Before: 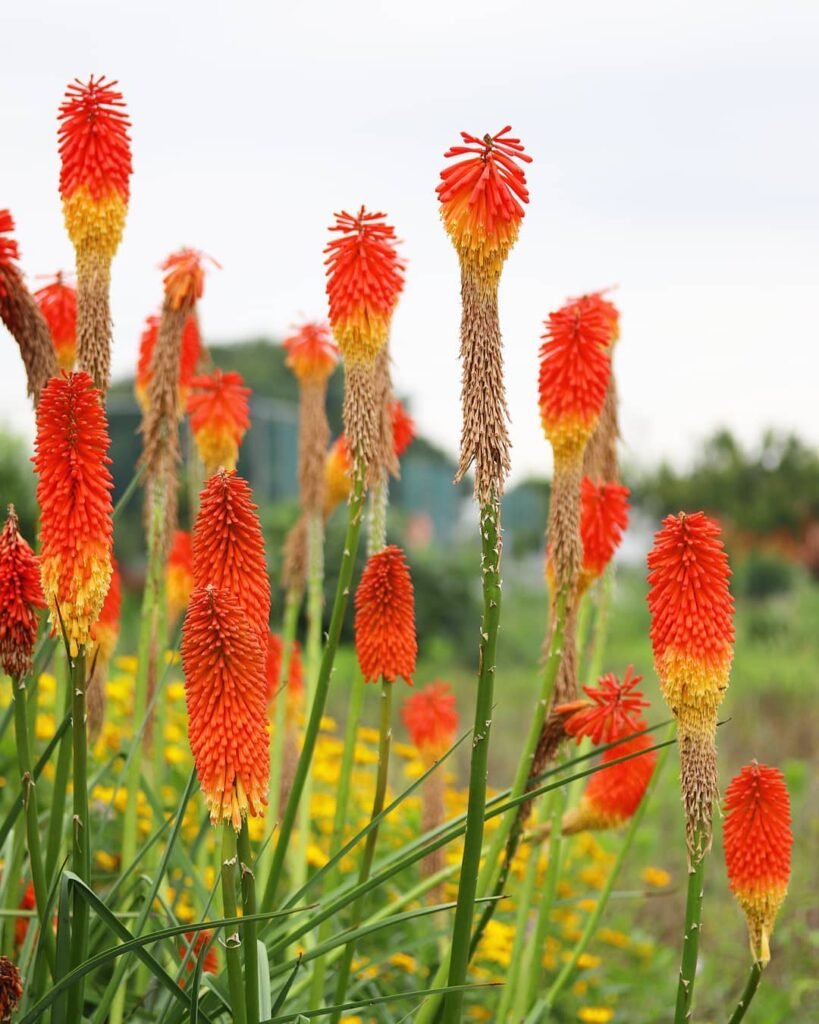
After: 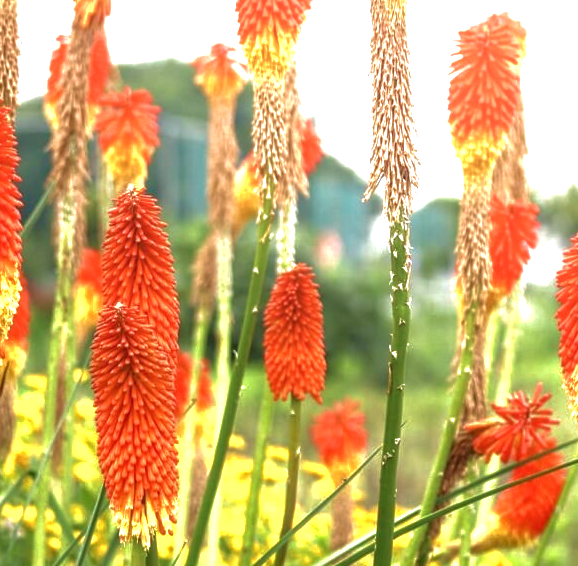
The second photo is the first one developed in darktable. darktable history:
exposure: black level correction 0, exposure 1.2 EV, compensate highlight preservation false
velvia: on, module defaults
local contrast: on, module defaults
base curve: curves: ch0 [(0, 0) (0.841, 0.609) (1, 1)]
crop: left 11.123%, top 27.61%, right 18.3%, bottom 17.034%
